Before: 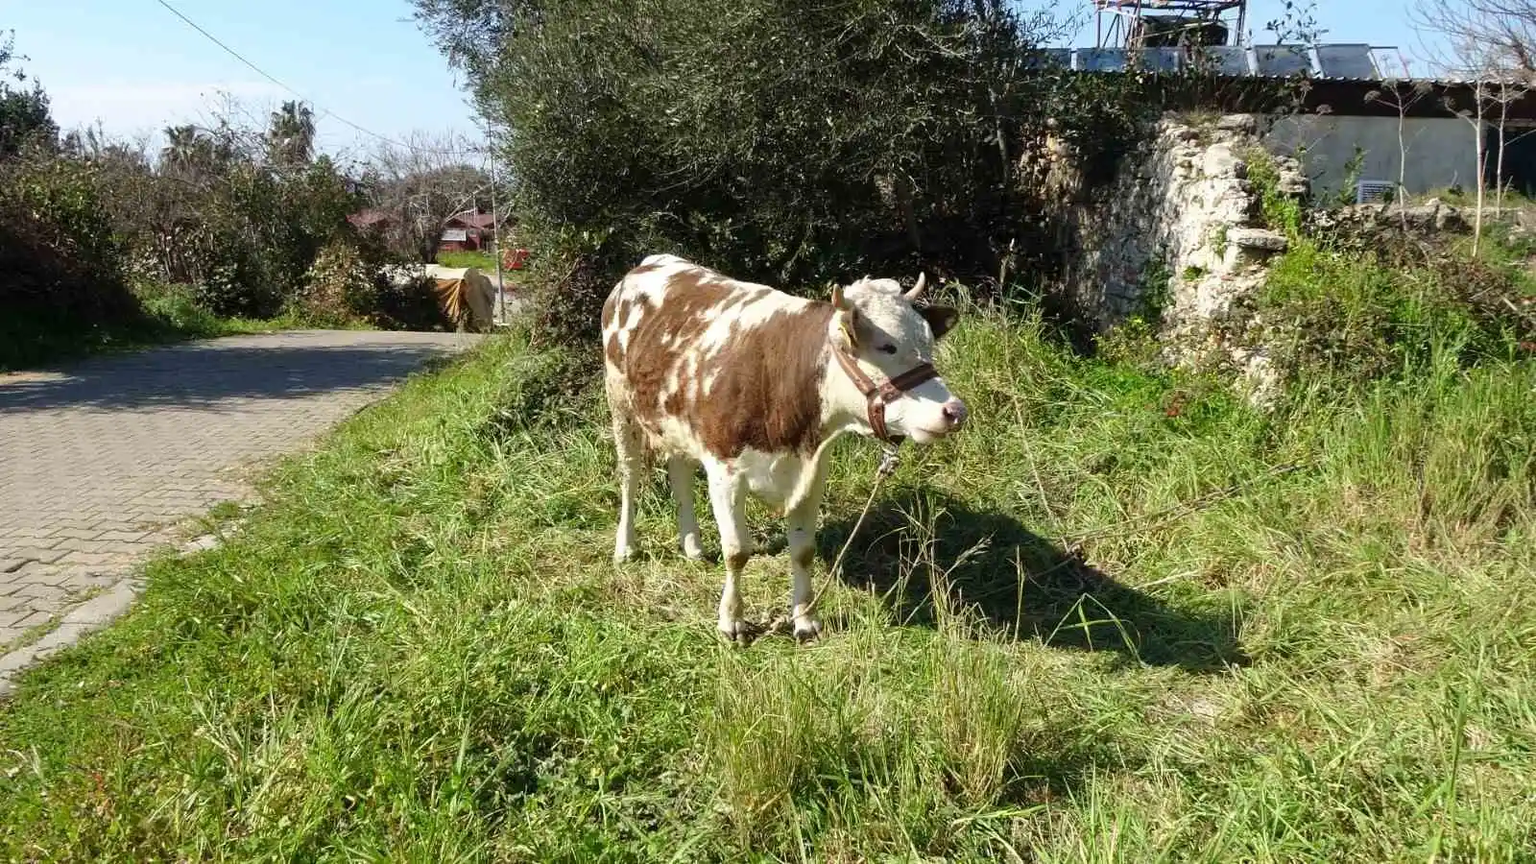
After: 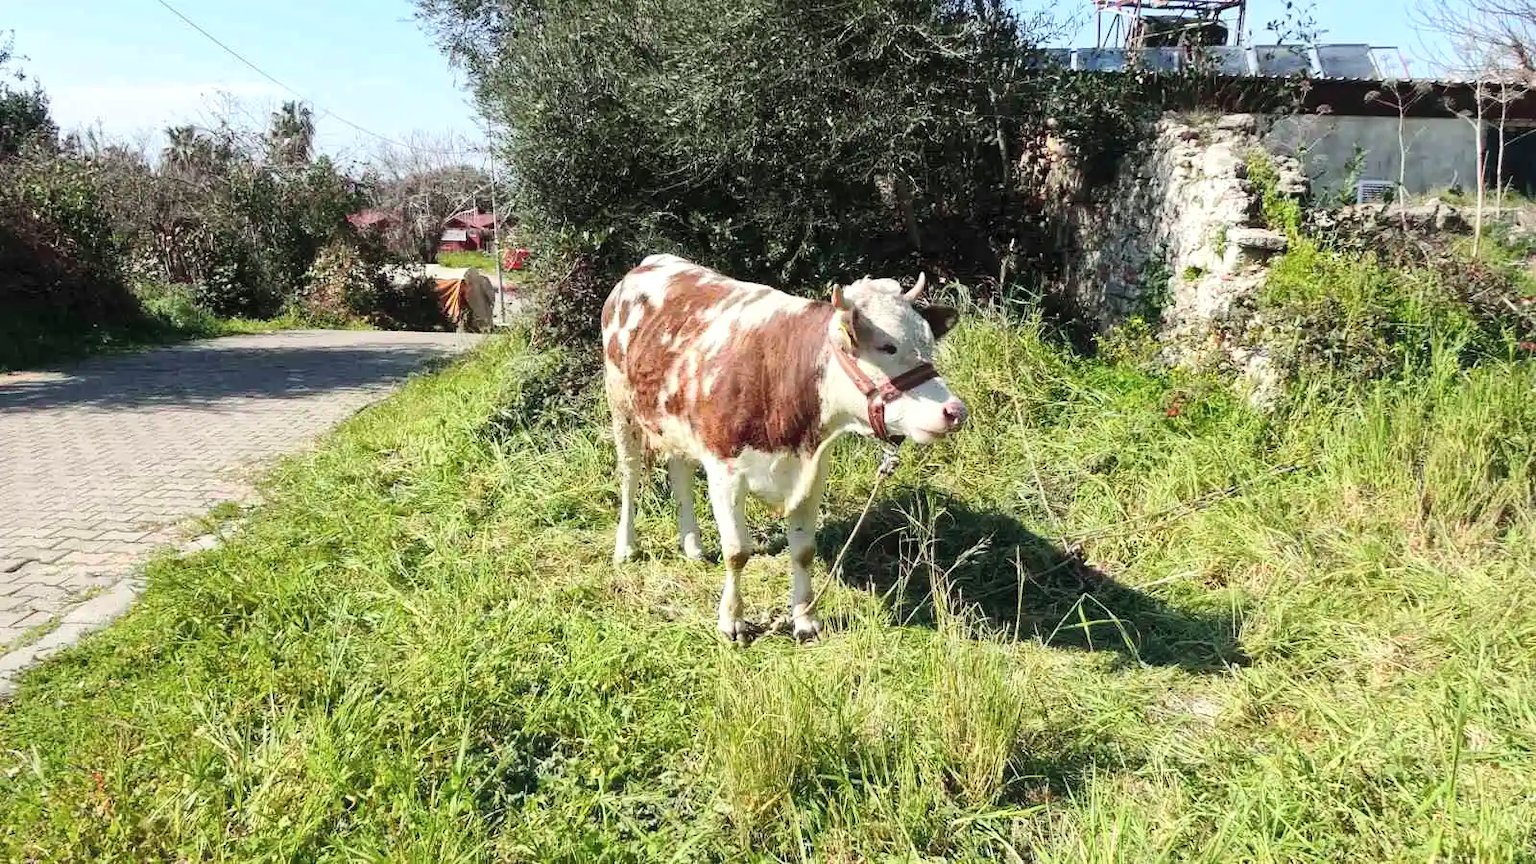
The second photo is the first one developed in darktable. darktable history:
exposure: exposure 0.207 EV, compensate highlight preservation false
global tonemap: drago (1, 100), detail 1
tone curve: curves: ch0 [(0, 0.023) (0.217, 0.19) (0.754, 0.801) (1, 0.977)]; ch1 [(0, 0) (0.392, 0.398) (0.5, 0.5) (0.521, 0.529) (0.56, 0.592) (1, 1)]; ch2 [(0, 0) (0.5, 0.5) (0.579, 0.561) (0.65, 0.657) (1, 1)], color space Lab, independent channels, preserve colors none
